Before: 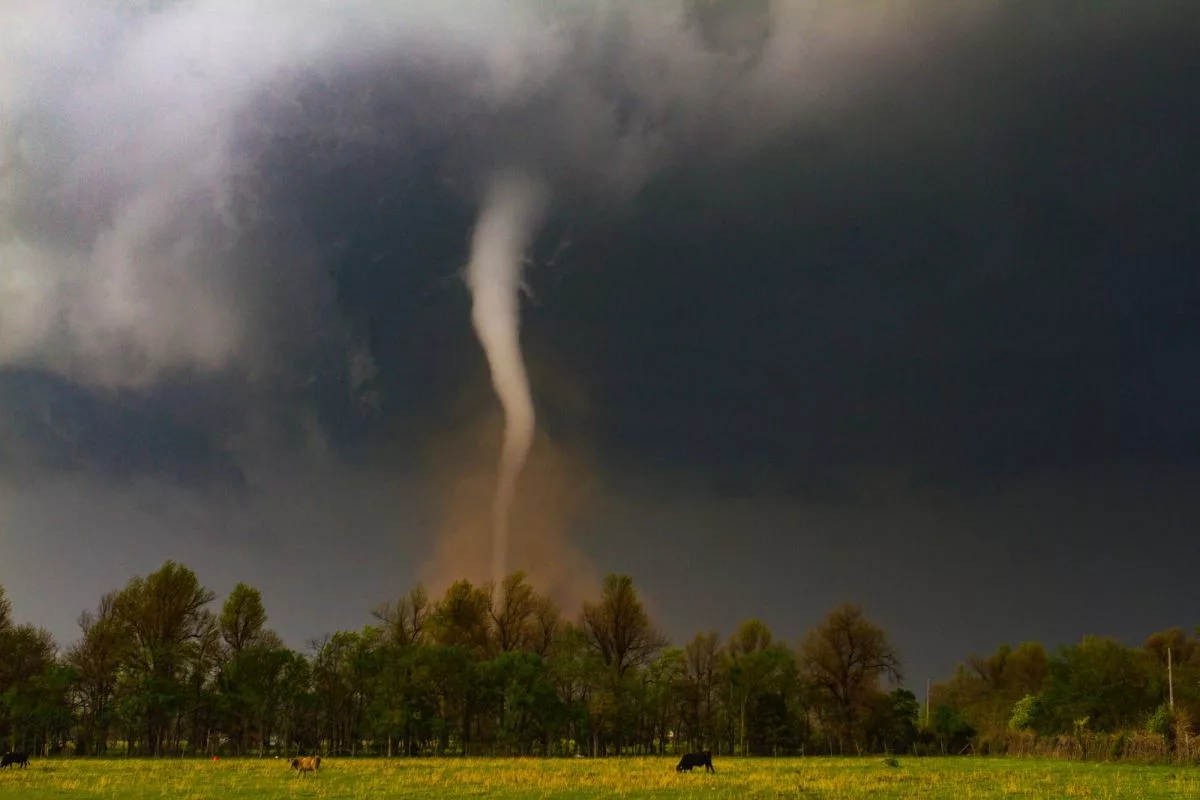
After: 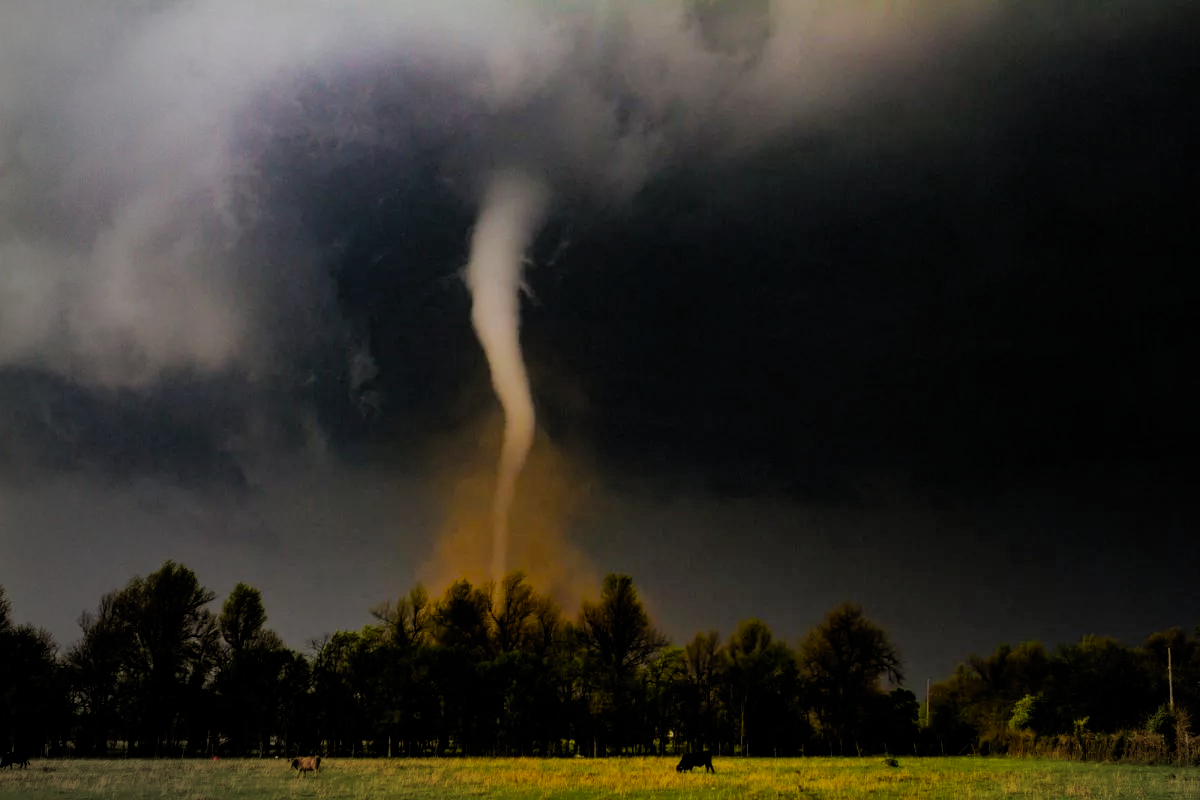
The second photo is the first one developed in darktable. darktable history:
tone equalizer: -8 EV -0.417 EV, -7 EV -0.389 EV, -6 EV -0.333 EV, -5 EV -0.222 EV, -3 EV 0.222 EV, -2 EV 0.333 EV, -1 EV 0.389 EV, +0 EV 0.417 EV, edges refinement/feathering 500, mask exposure compensation -1.57 EV, preserve details no
vignetting: fall-off start 73.57%, center (0.22, -0.235)
color contrast: green-magenta contrast 0.96
filmic rgb: black relative exposure -4.4 EV, white relative exposure 5 EV, threshold 3 EV, hardness 2.23, latitude 40.06%, contrast 1.15, highlights saturation mix 10%, shadows ↔ highlights balance 1.04%, preserve chrominance RGB euclidean norm (legacy), color science v4 (2020), enable highlight reconstruction true
